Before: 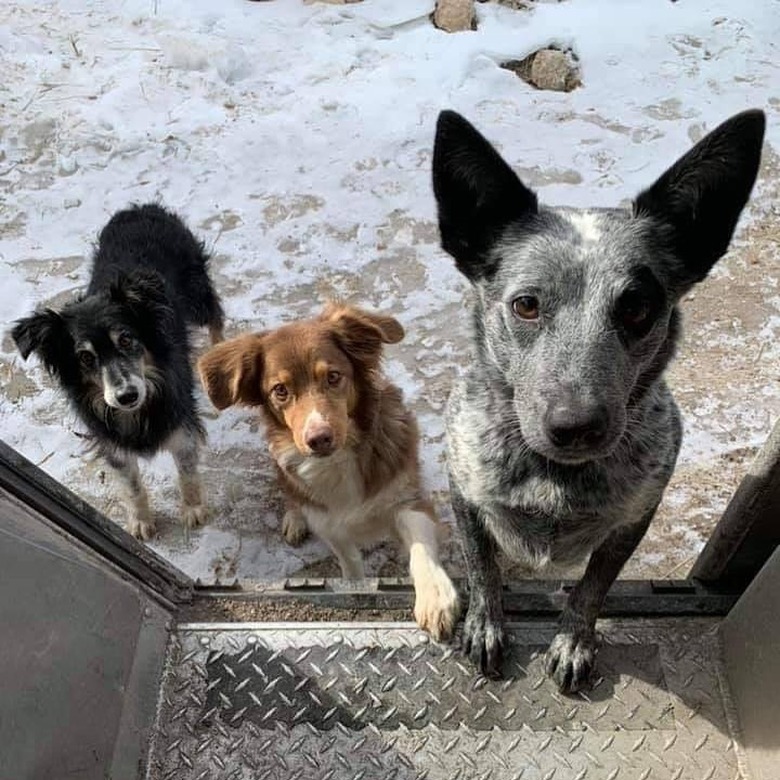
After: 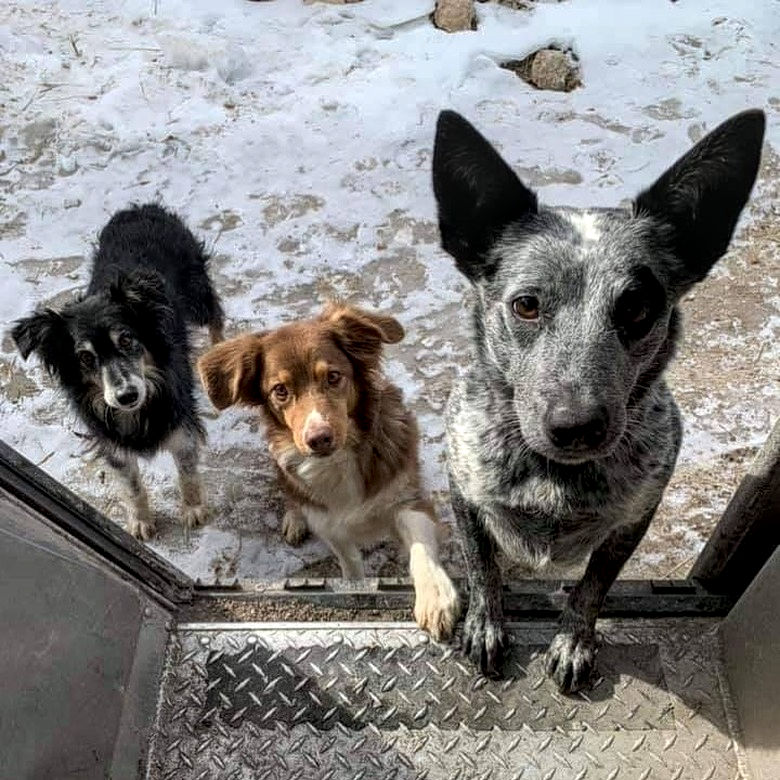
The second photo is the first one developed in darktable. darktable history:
exposure: exposure -0.04 EV, compensate highlight preservation false
local contrast: detail 139%
color balance rgb: power › hue 329.38°, perceptual saturation grading › global saturation 0.681%, global vibrance 9.242%
